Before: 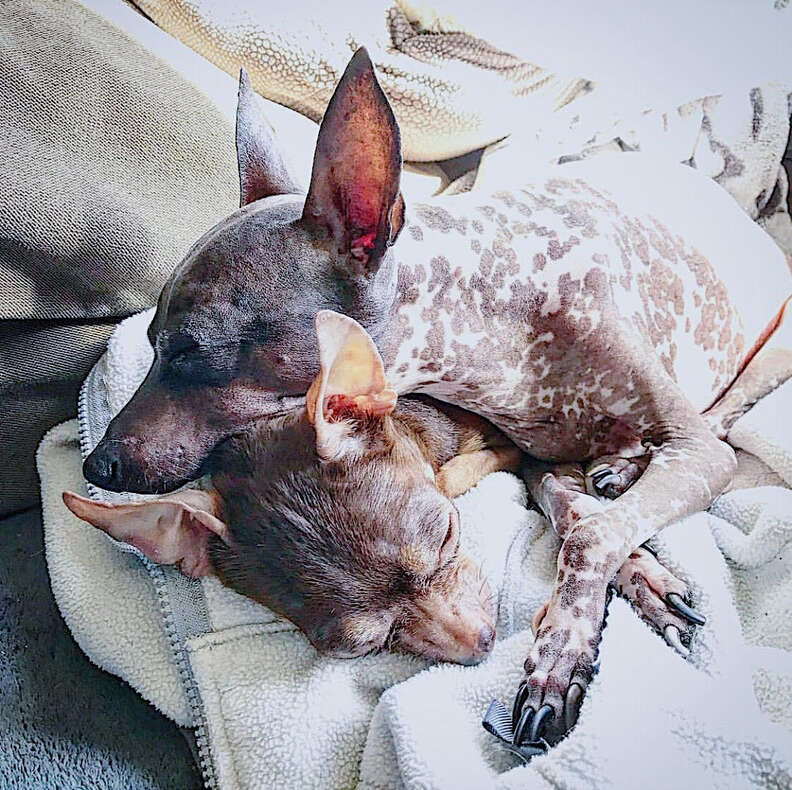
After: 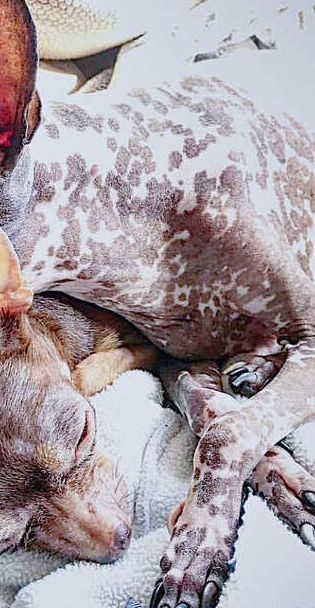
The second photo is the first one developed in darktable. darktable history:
crop: left 46.017%, top 12.939%, right 14.089%, bottom 10.052%
shadows and highlights: low approximation 0.01, soften with gaussian
